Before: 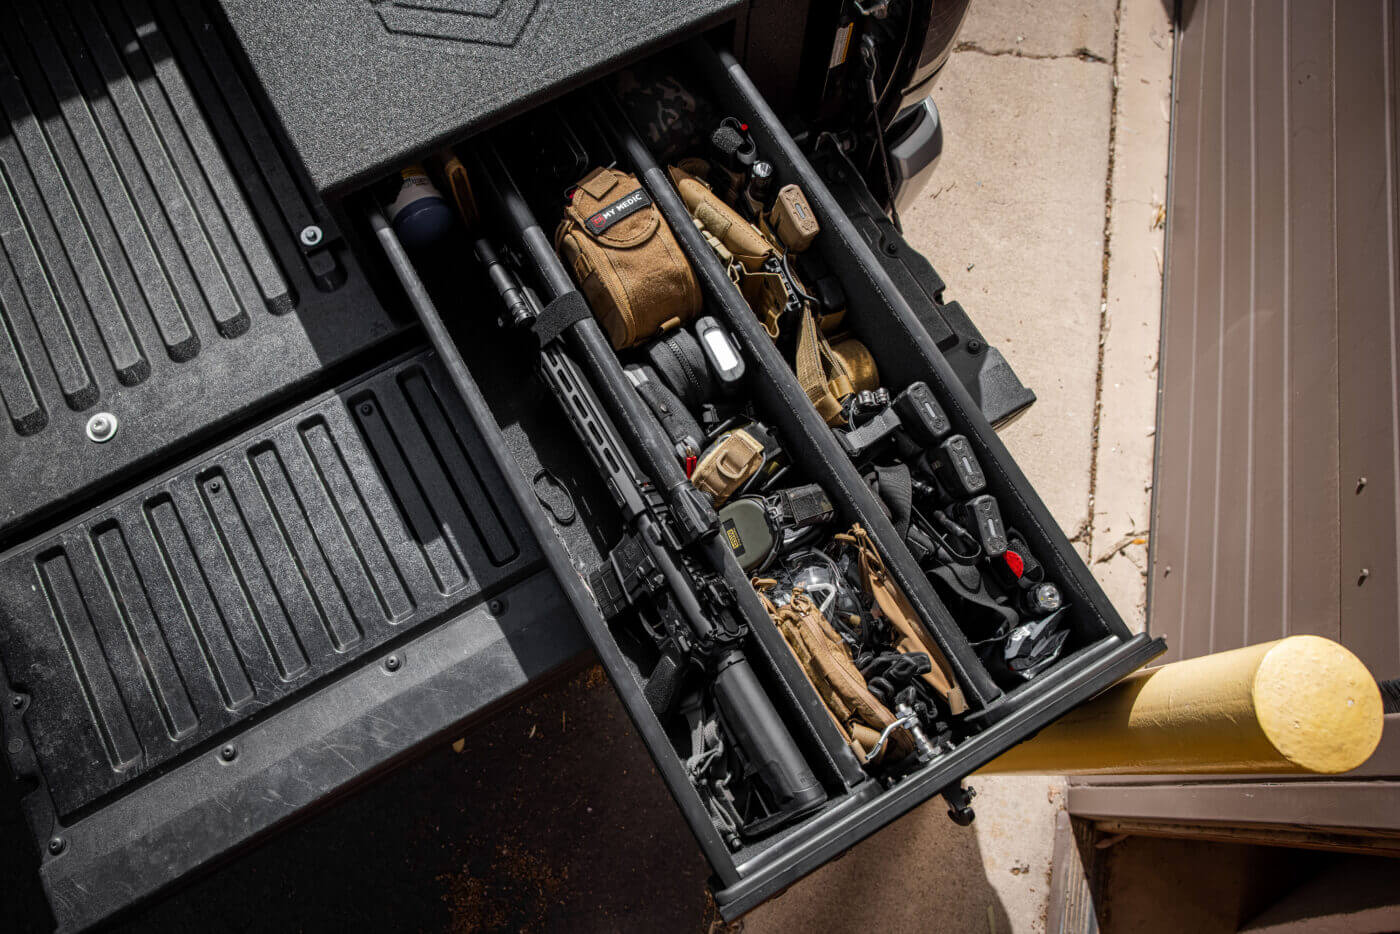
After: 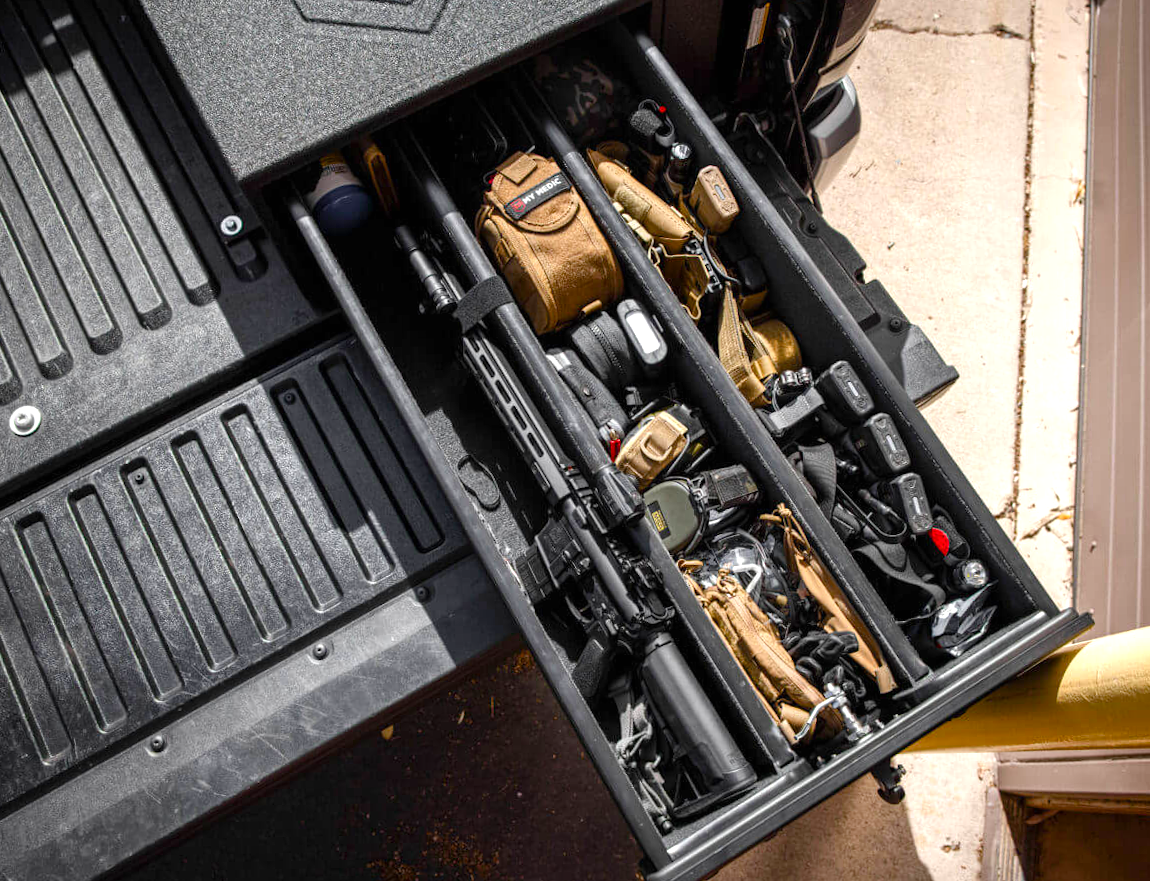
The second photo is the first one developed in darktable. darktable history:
exposure: black level correction 0, exposure 0.7 EV, compensate exposure bias true, compensate highlight preservation false
crop and rotate: angle 1°, left 4.281%, top 0.642%, right 11.383%, bottom 2.486%
color balance rgb: perceptual saturation grading › global saturation 20%, perceptual saturation grading › highlights -25%, perceptual saturation grading › shadows 25%
